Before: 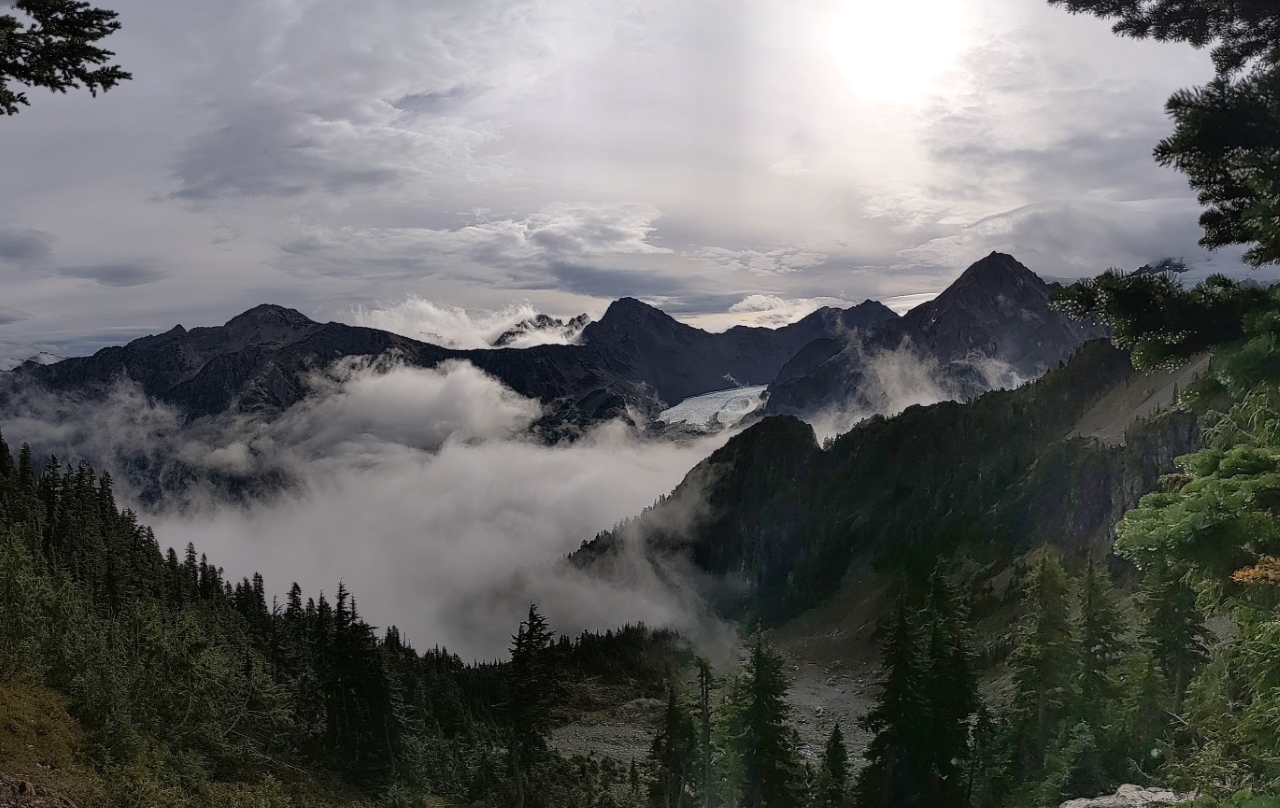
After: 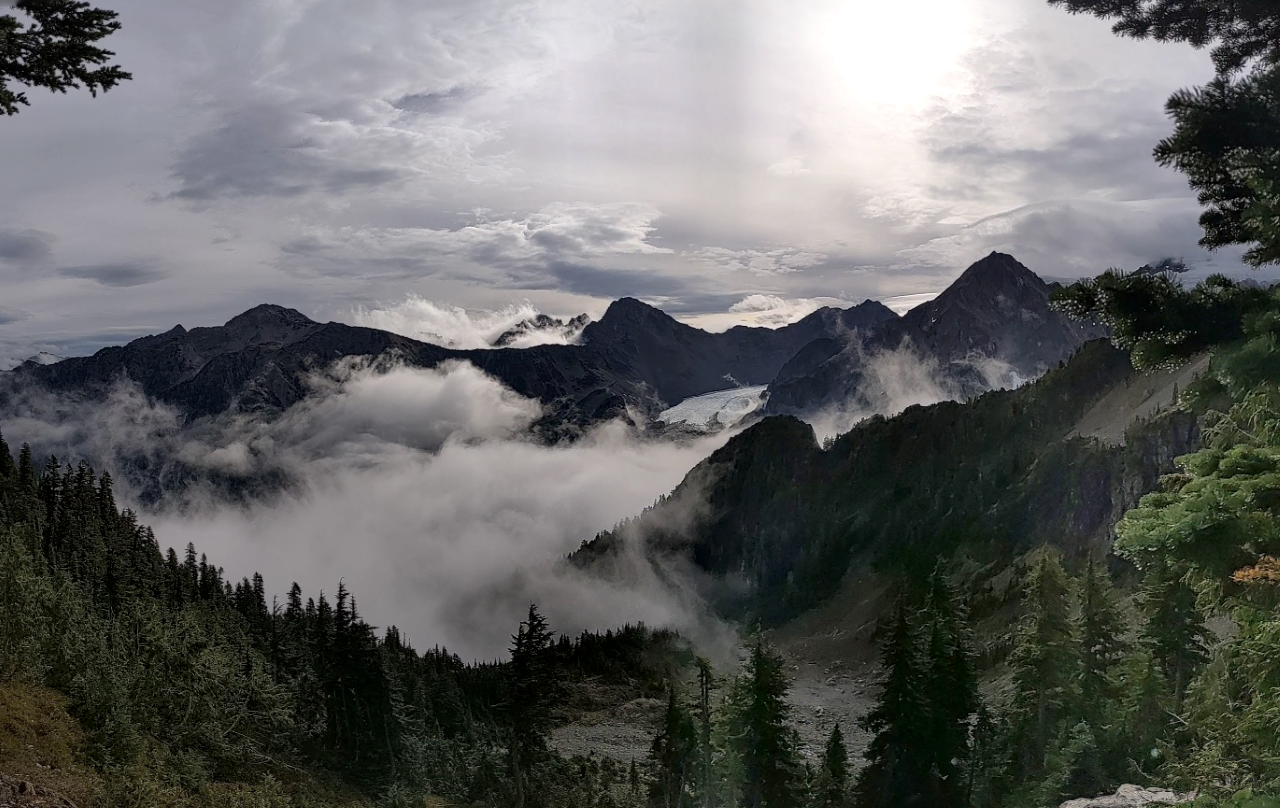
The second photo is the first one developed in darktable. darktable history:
local contrast: mode bilateral grid, contrast 19, coarseness 51, detail 132%, midtone range 0.2
